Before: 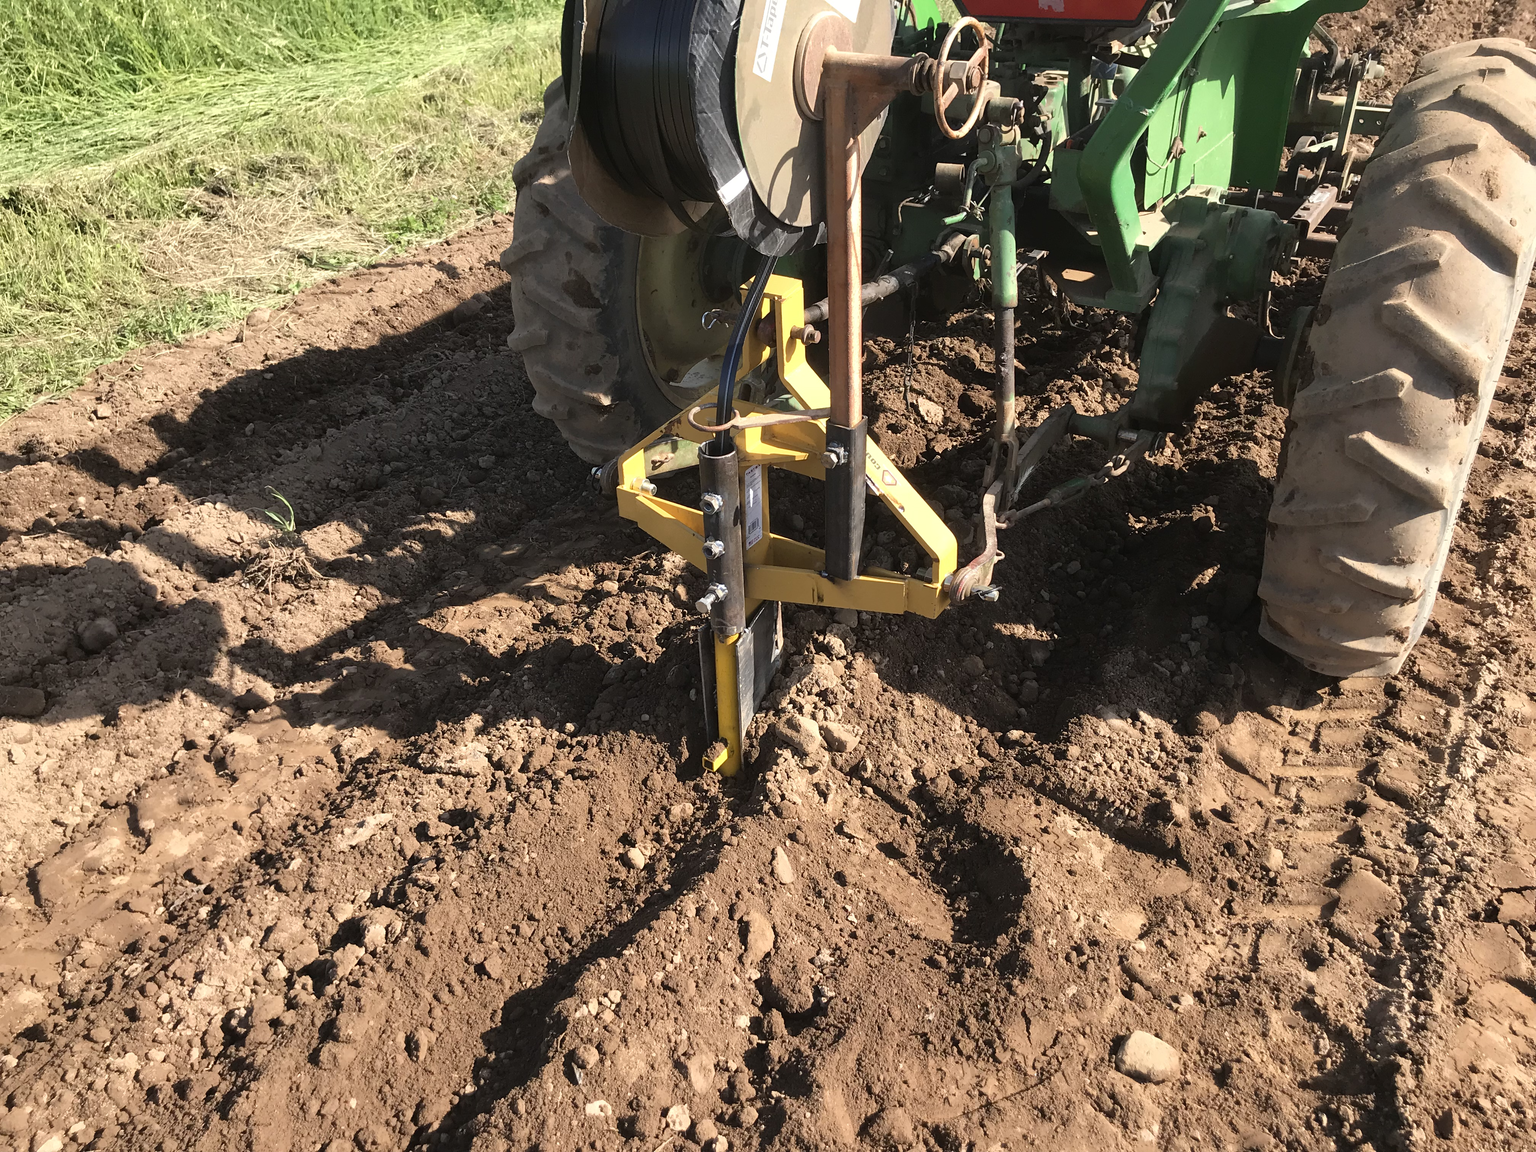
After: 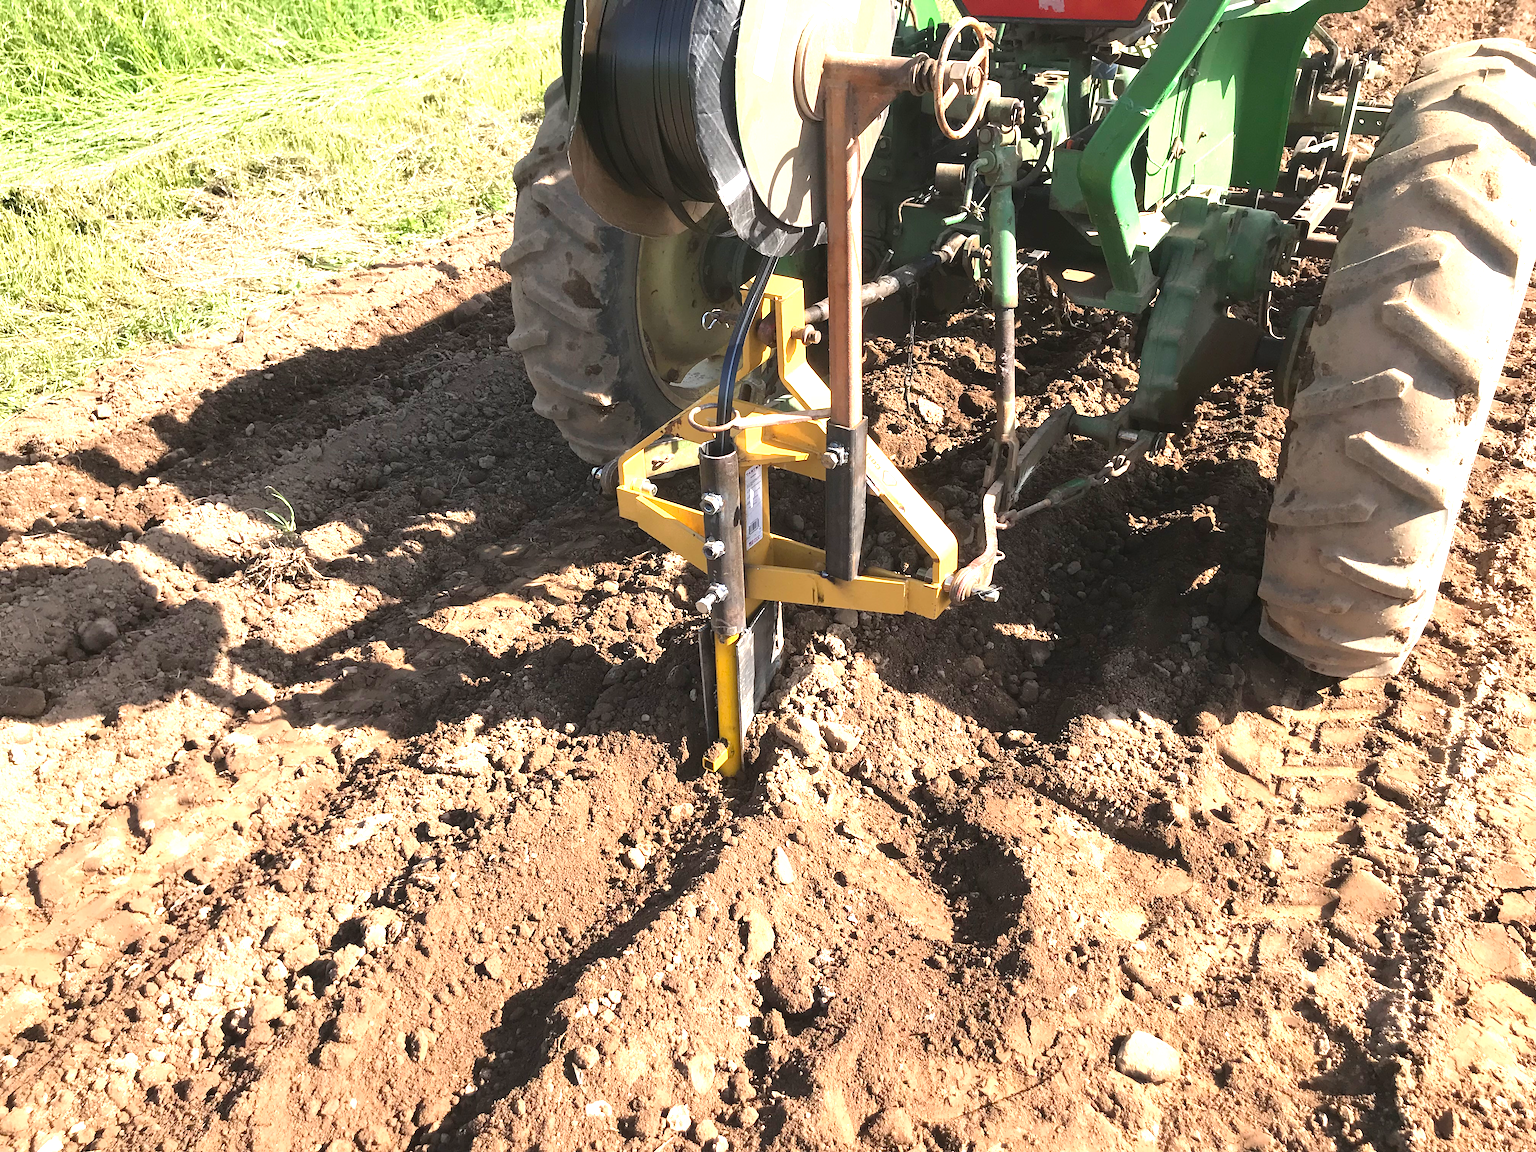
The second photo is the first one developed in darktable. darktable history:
exposure: black level correction 0, exposure 1.099 EV, compensate highlight preservation false
sharpen: radius 2.929, amount 0.855, threshold 47.202
